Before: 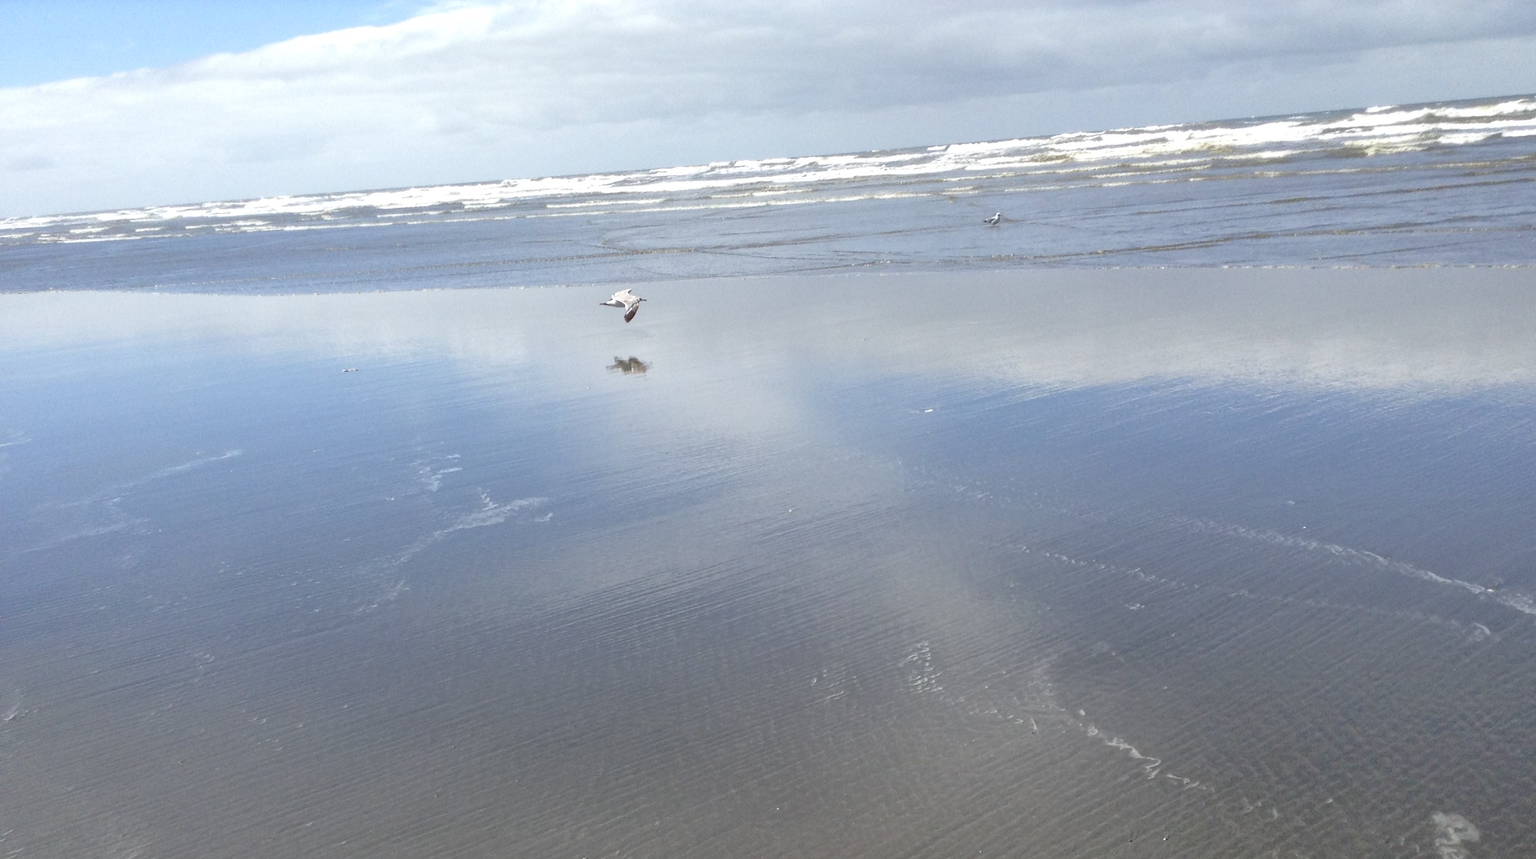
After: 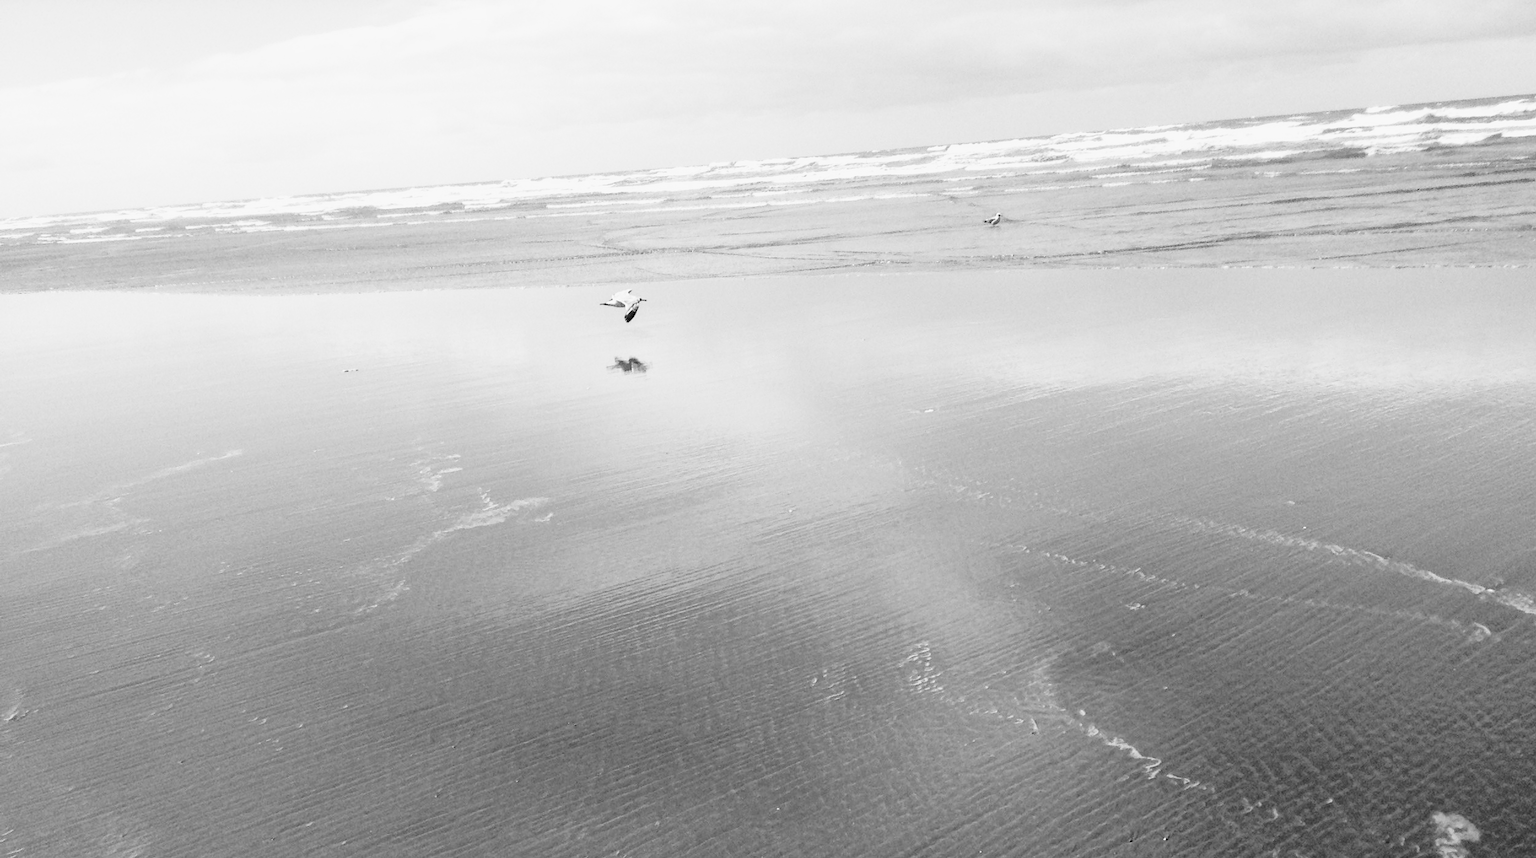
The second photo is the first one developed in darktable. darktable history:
contrast brightness saturation: contrast 0.39, brightness 0.1
filmic rgb: black relative exposure -3.31 EV, white relative exposure 3.45 EV, hardness 2.36, contrast 1.103
color calibration: output gray [0.267, 0.423, 0.261, 0], illuminant same as pipeline (D50), adaptation none (bypass)
